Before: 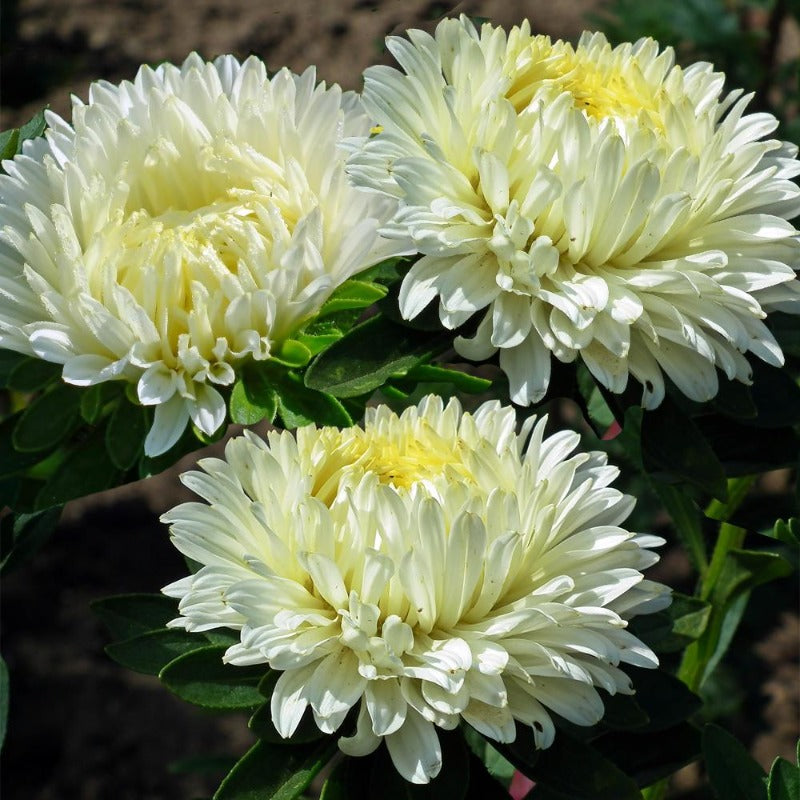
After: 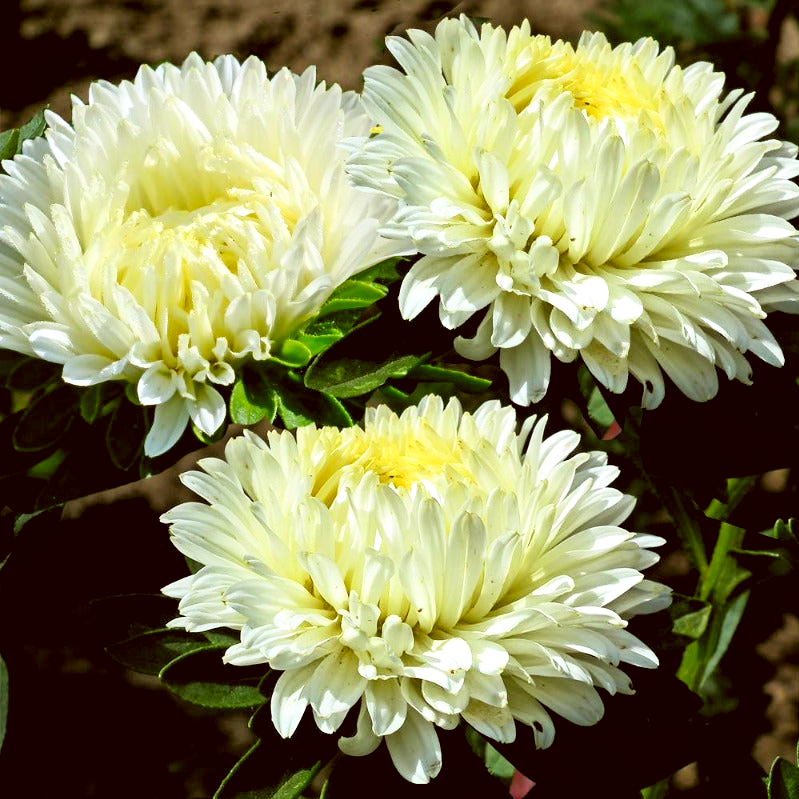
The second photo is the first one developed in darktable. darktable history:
tone curve: curves: ch0 [(0, 0) (0.082, 0.02) (0.129, 0.078) (0.275, 0.301) (0.67, 0.809) (1, 1)], color space Lab, linked channels, preserve colors none
local contrast: mode bilateral grid, contrast 25, coarseness 60, detail 151%, midtone range 0.2
color correction: highlights a* -0.482, highlights b* 0.161, shadows a* 4.66, shadows b* 20.72
